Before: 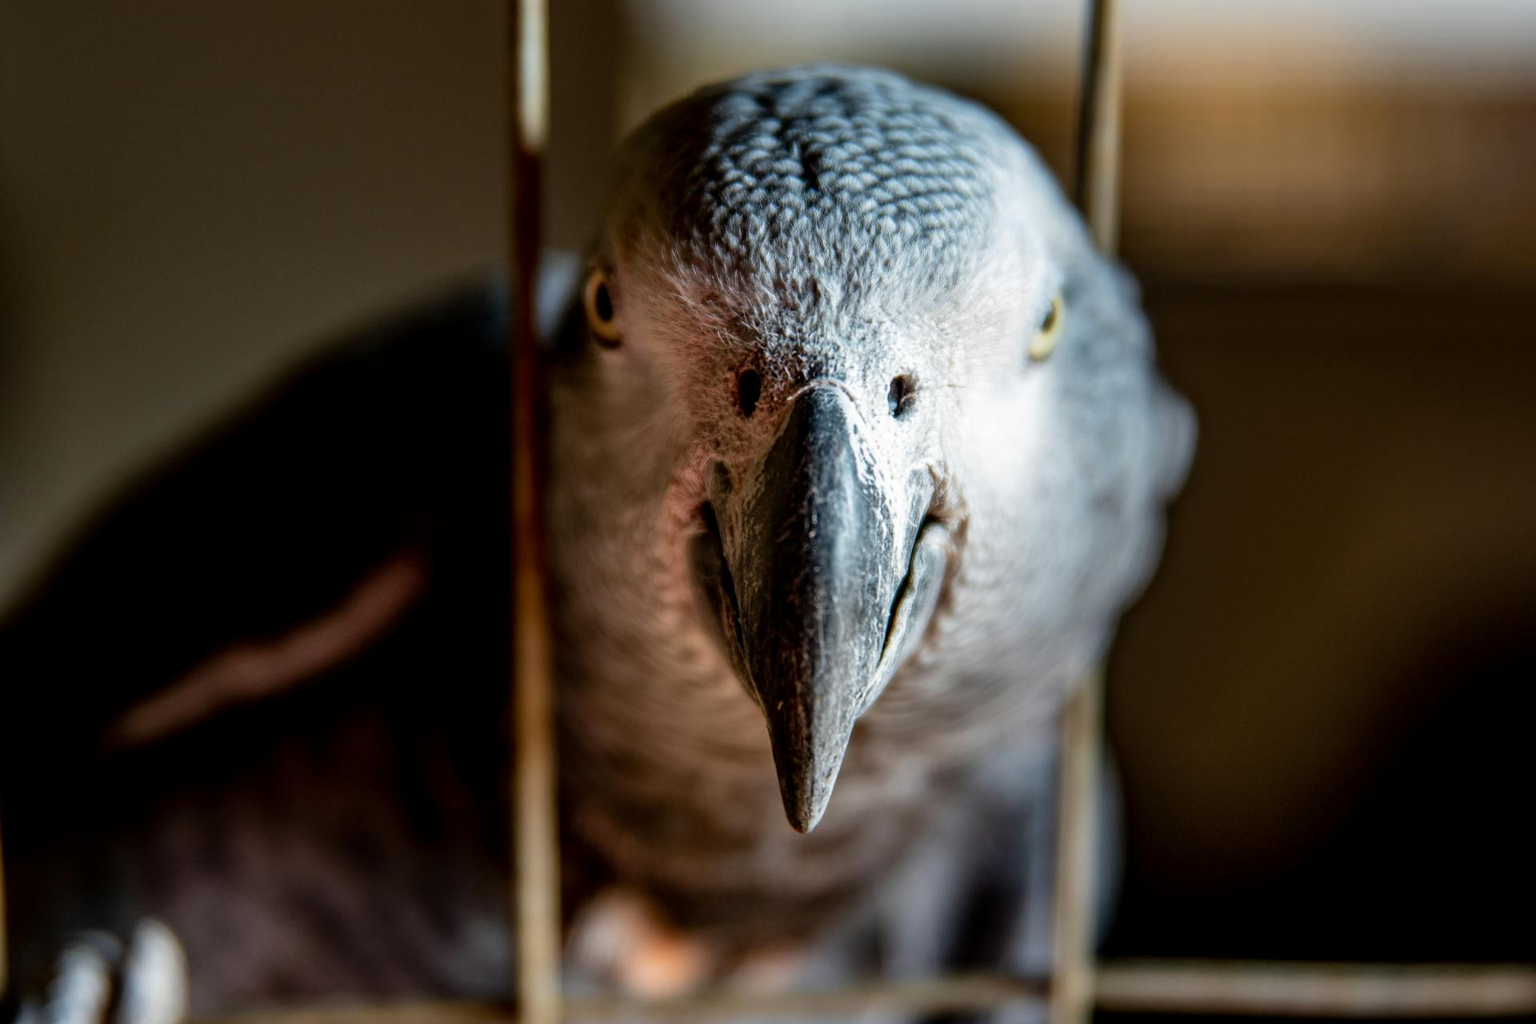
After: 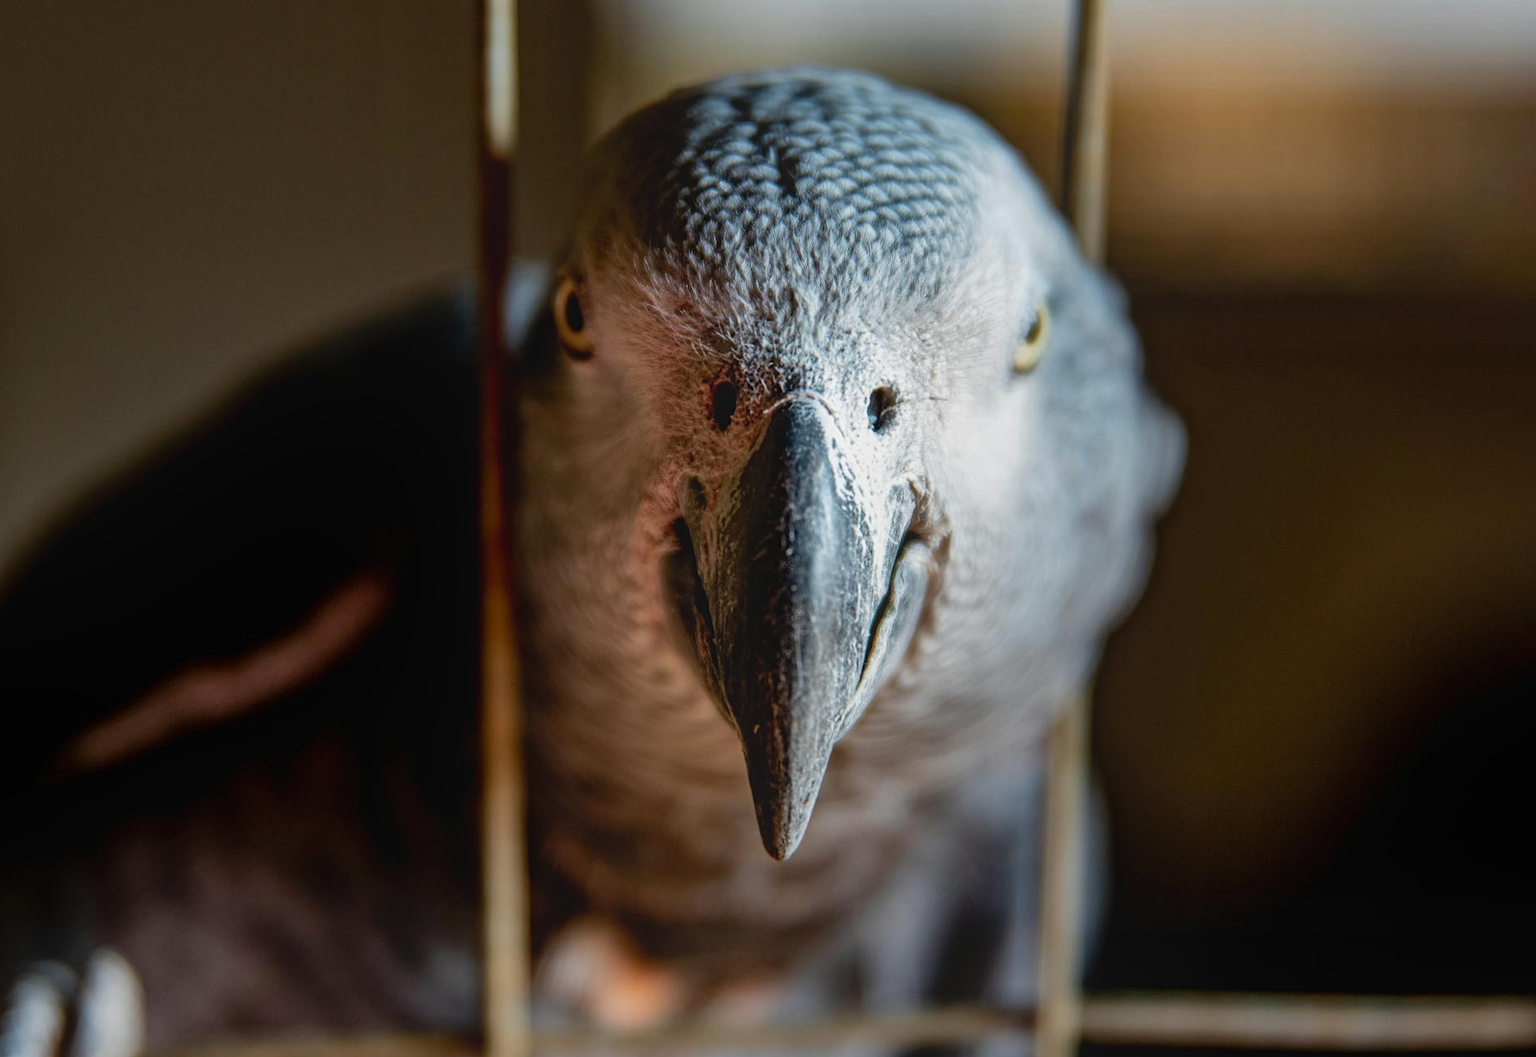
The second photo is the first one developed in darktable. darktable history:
crop and rotate: left 3.172%
contrast equalizer: y [[0.439, 0.44, 0.442, 0.457, 0.493, 0.498], [0.5 ×6], [0.5 ×6], [0 ×6], [0 ×6]]
shadows and highlights: shadows 24.68, highlights -77.83, soften with gaussian
